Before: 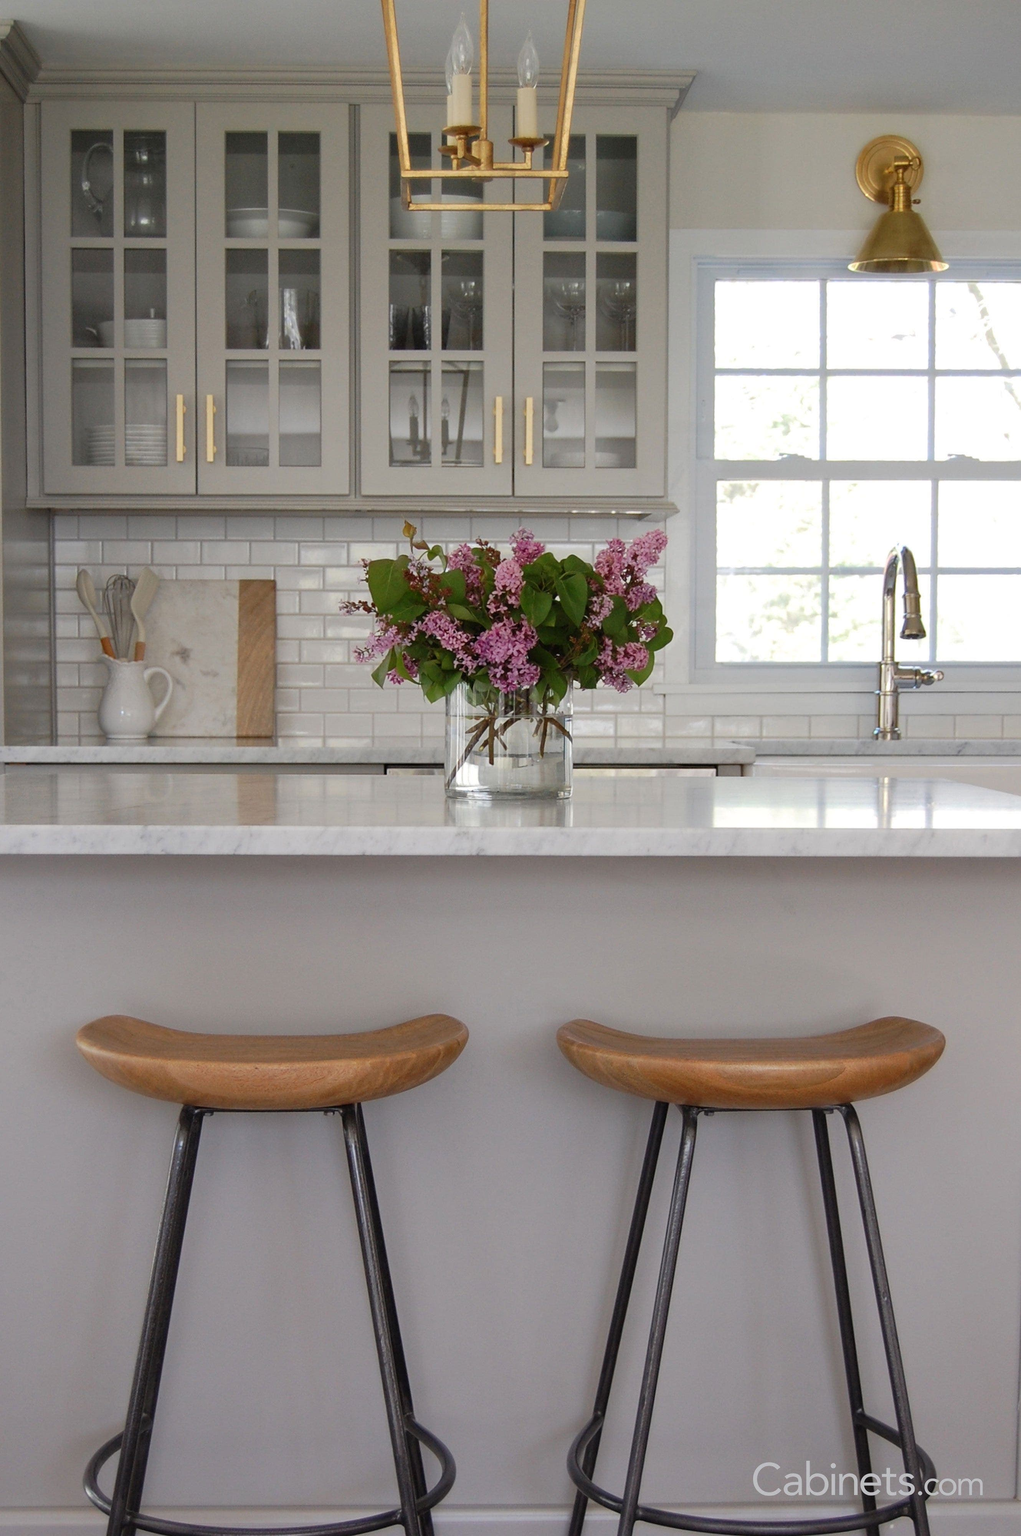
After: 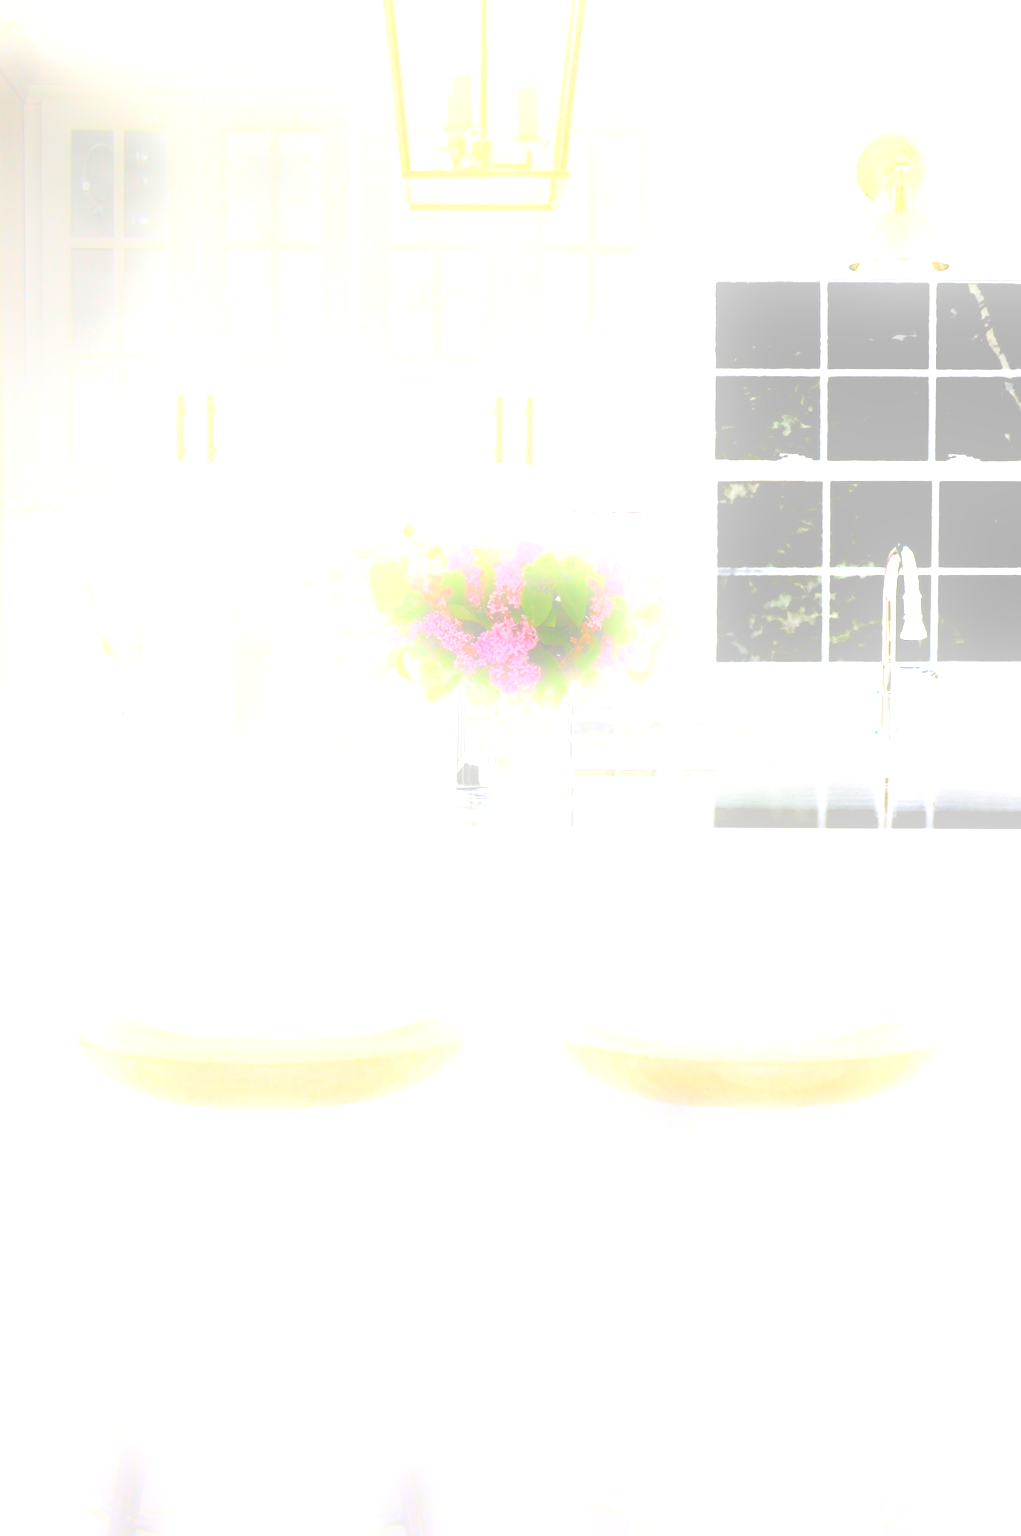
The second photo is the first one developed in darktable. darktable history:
bloom: size 25%, threshold 5%, strength 90%
exposure: exposure 0.74 EV, compensate highlight preservation false
